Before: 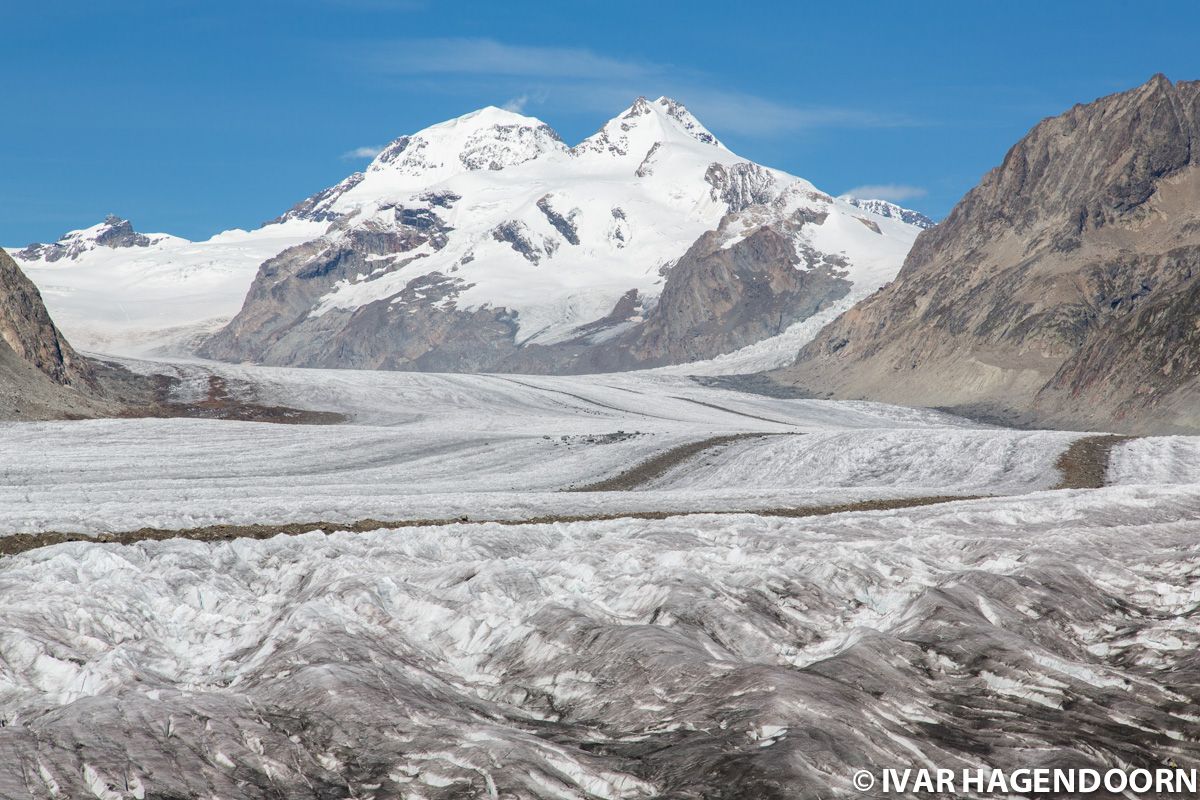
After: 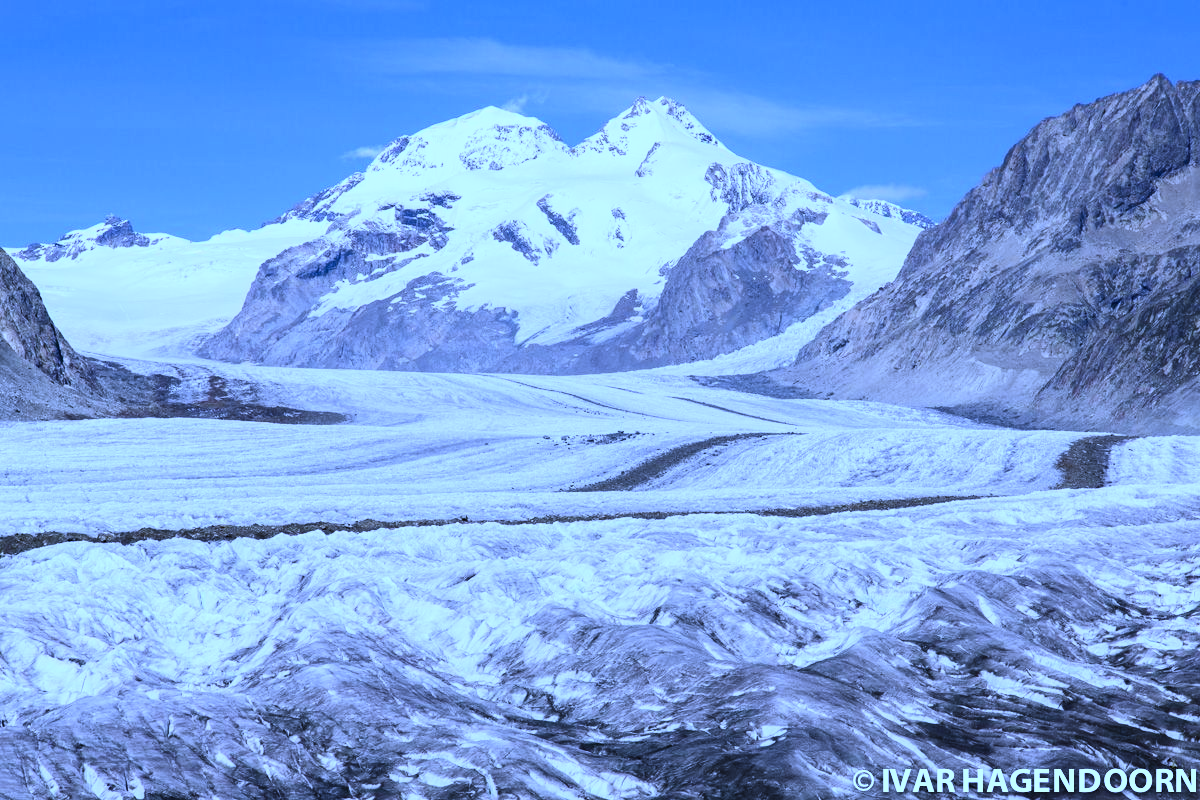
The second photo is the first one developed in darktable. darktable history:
white balance: red 0.766, blue 1.537
contrast brightness saturation: contrast 0.22
